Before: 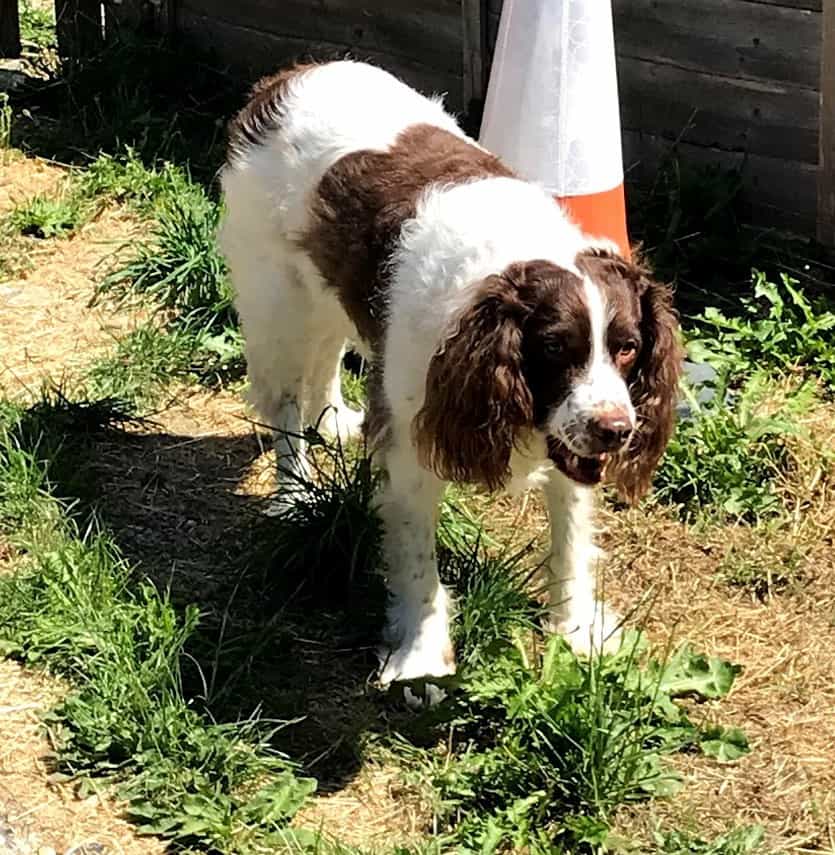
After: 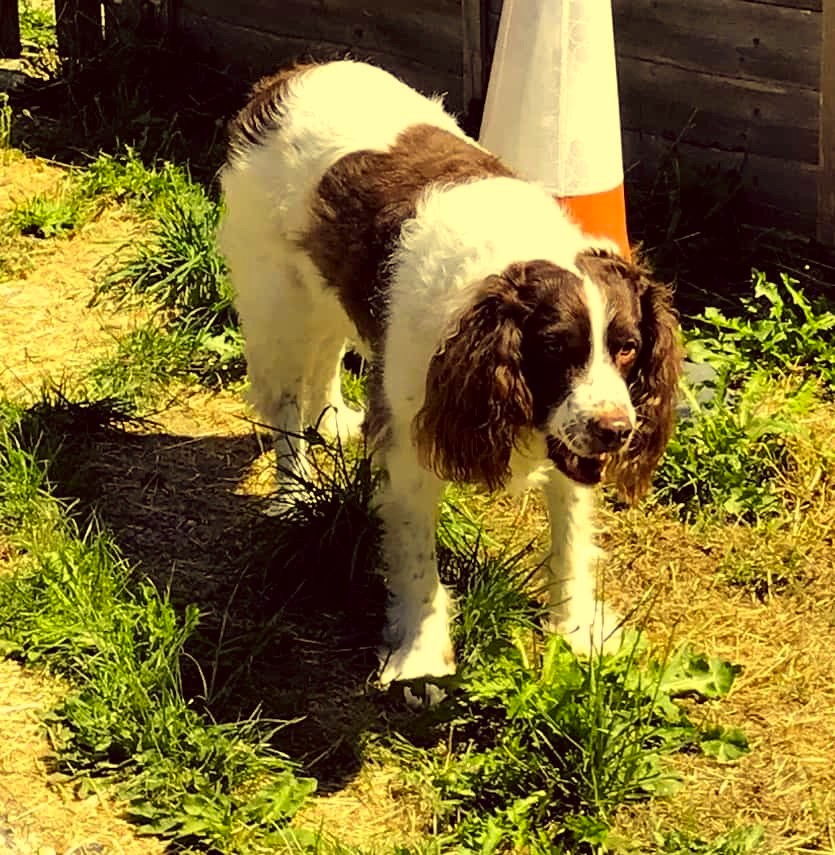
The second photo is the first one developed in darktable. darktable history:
color correction: highlights a* -0.589, highlights b* 39.89, shadows a* 9.21, shadows b* -0.423
